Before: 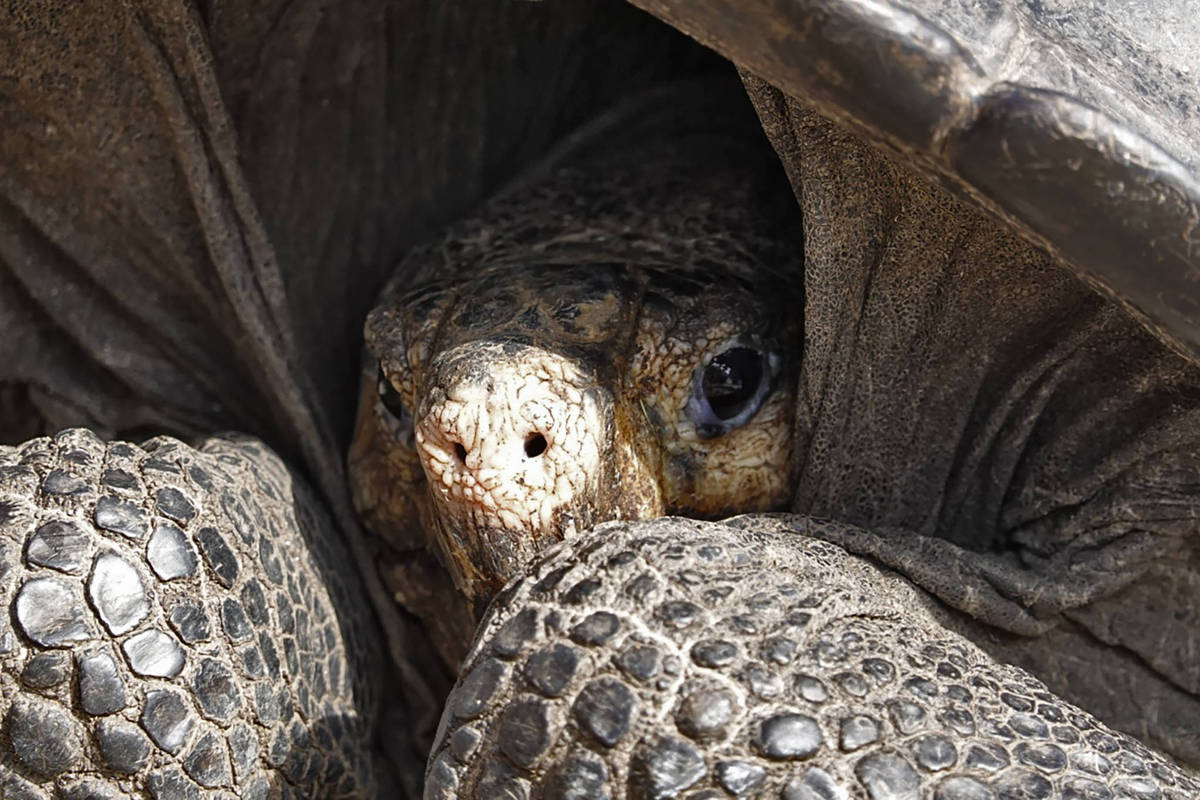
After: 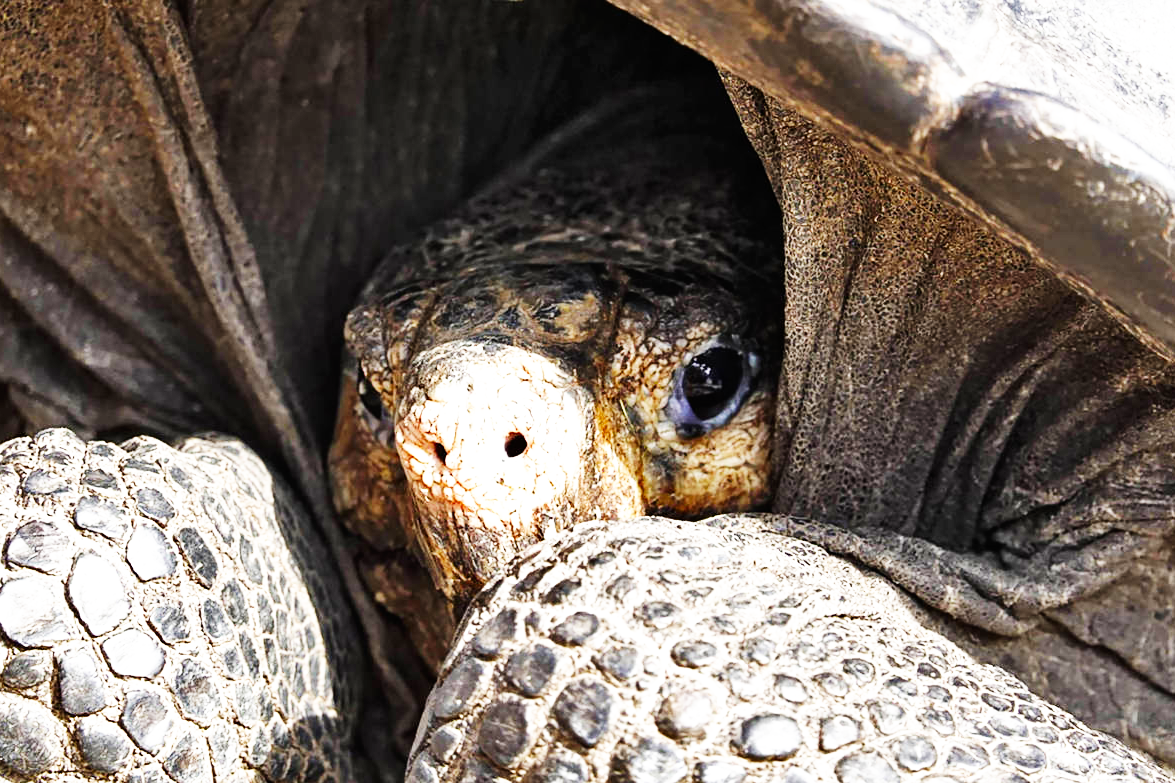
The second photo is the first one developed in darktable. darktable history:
base curve: curves: ch0 [(0, 0) (0.007, 0.004) (0.027, 0.03) (0.046, 0.07) (0.207, 0.54) (0.442, 0.872) (0.673, 0.972) (1, 1)], preserve colors none
exposure: black level correction 0.001, exposure 0.499 EV, compensate highlight preservation false
crop: left 1.732%, right 0.284%, bottom 2.085%
